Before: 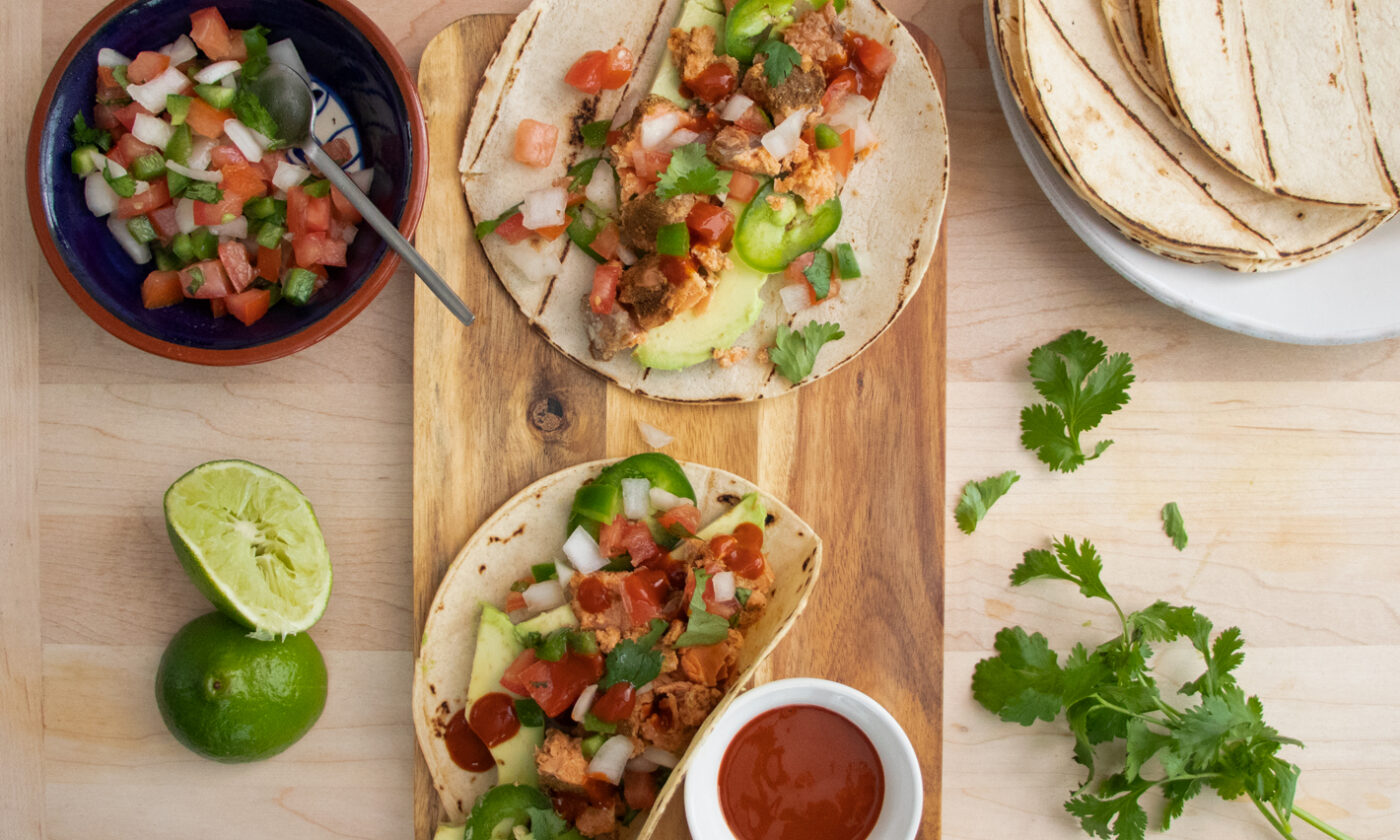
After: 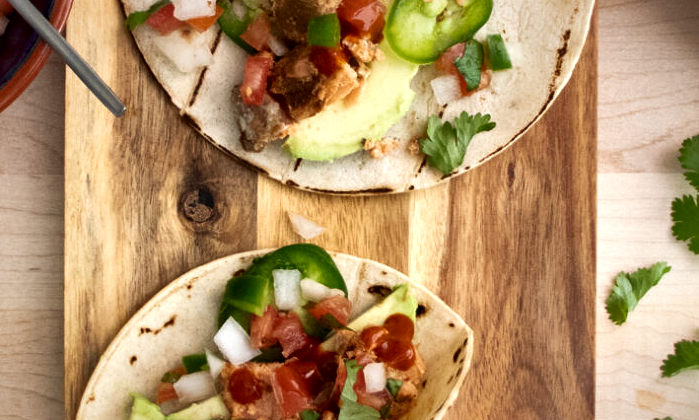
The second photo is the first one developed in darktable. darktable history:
local contrast: mode bilateral grid, contrast 44, coarseness 69, detail 214%, midtone range 0.2
crop: left 25%, top 25%, right 25%, bottom 25%
